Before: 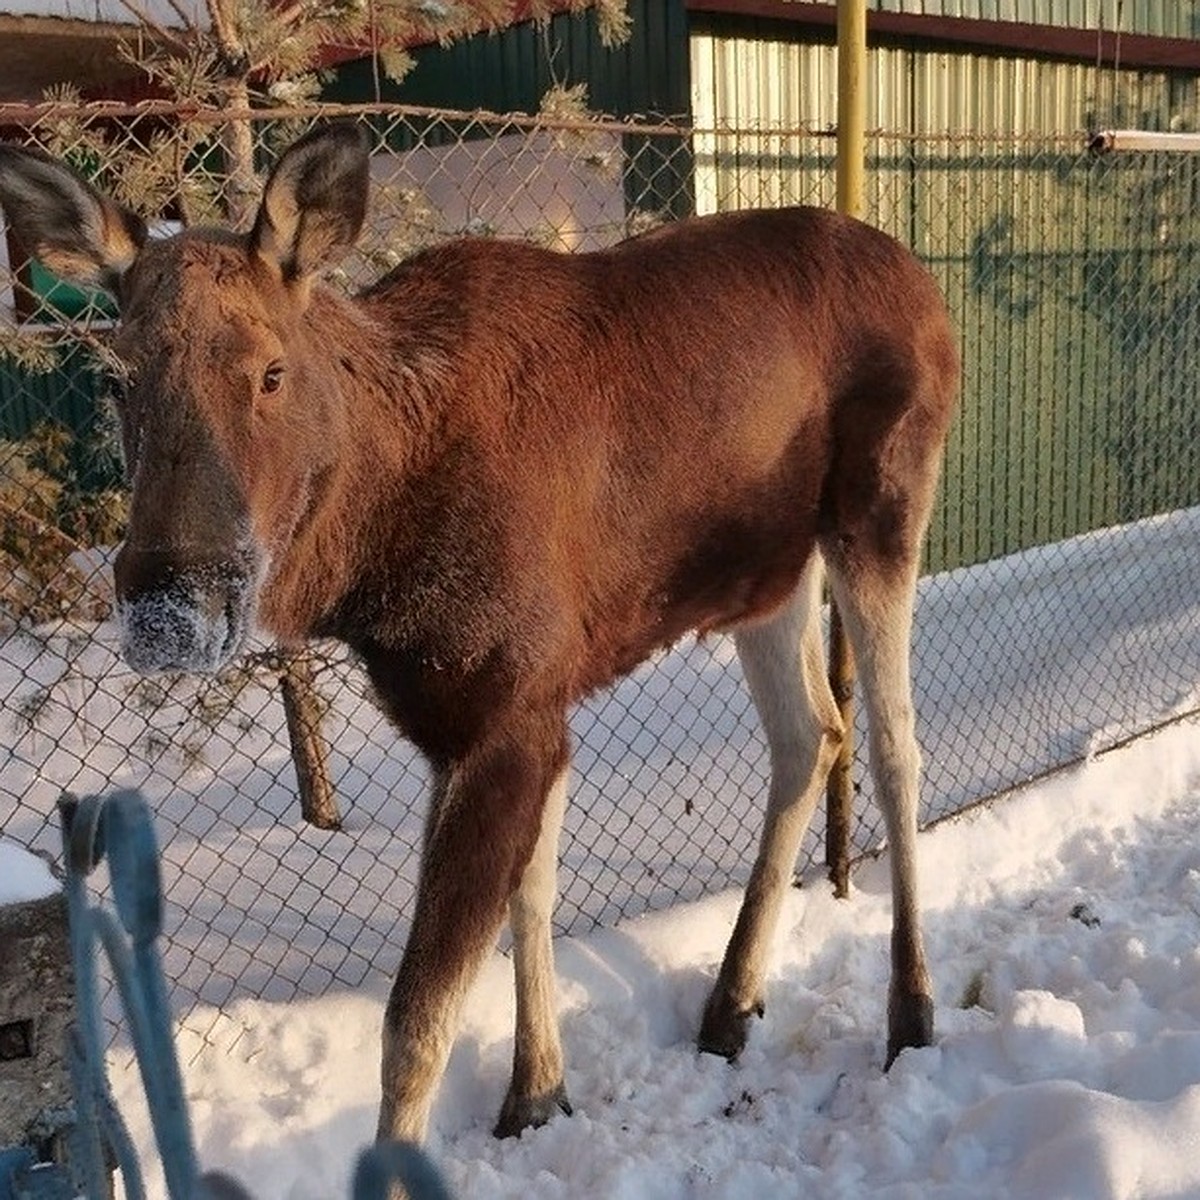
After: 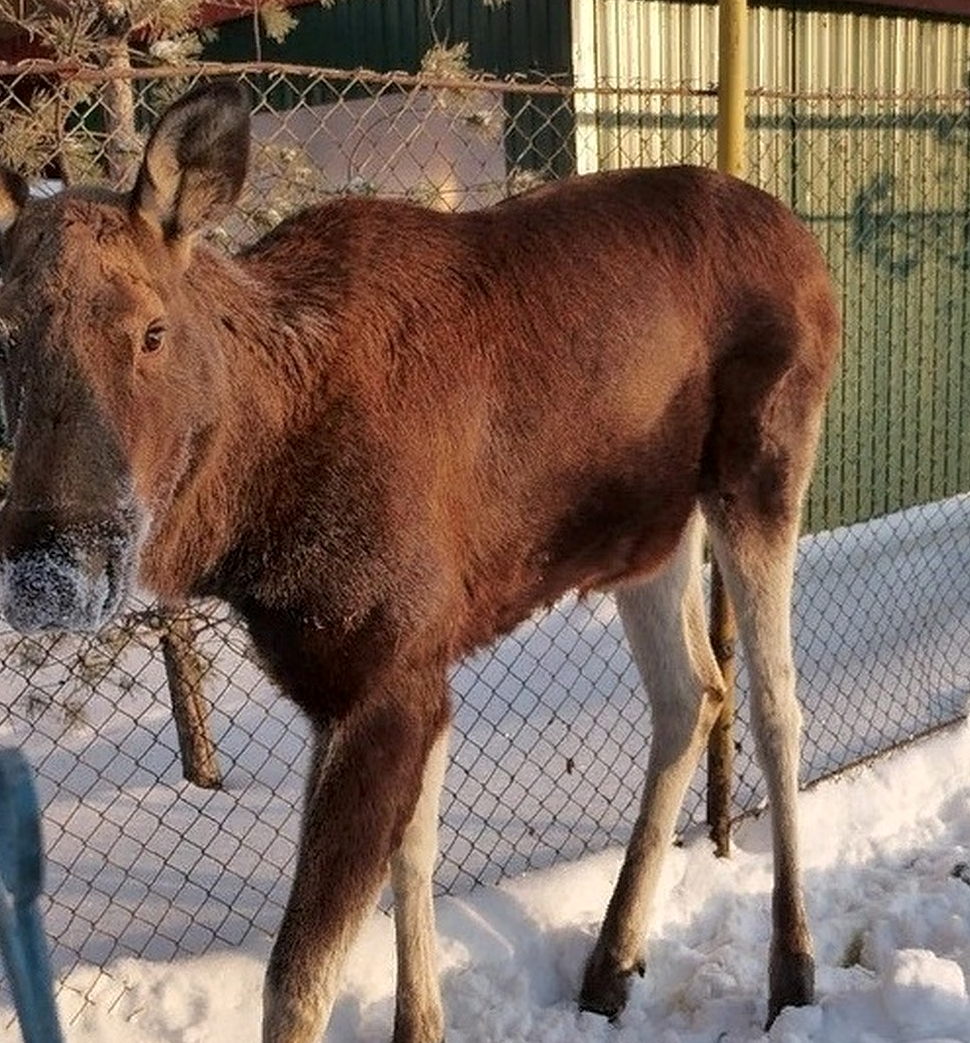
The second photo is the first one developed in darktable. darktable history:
crop: left 9.929%, top 3.475%, right 9.188%, bottom 9.529%
local contrast: highlights 100%, shadows 100%, detail 120%, midtone range 0.2
